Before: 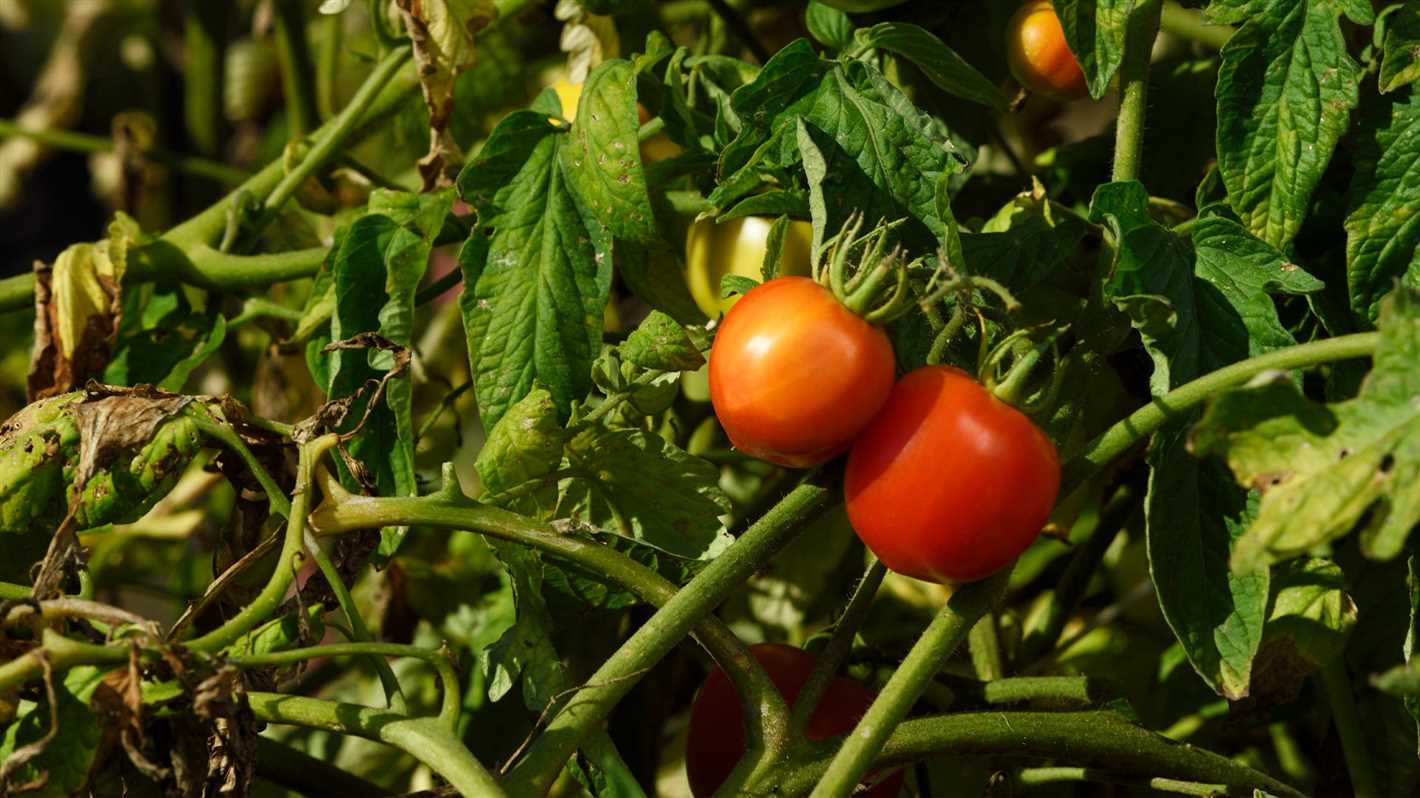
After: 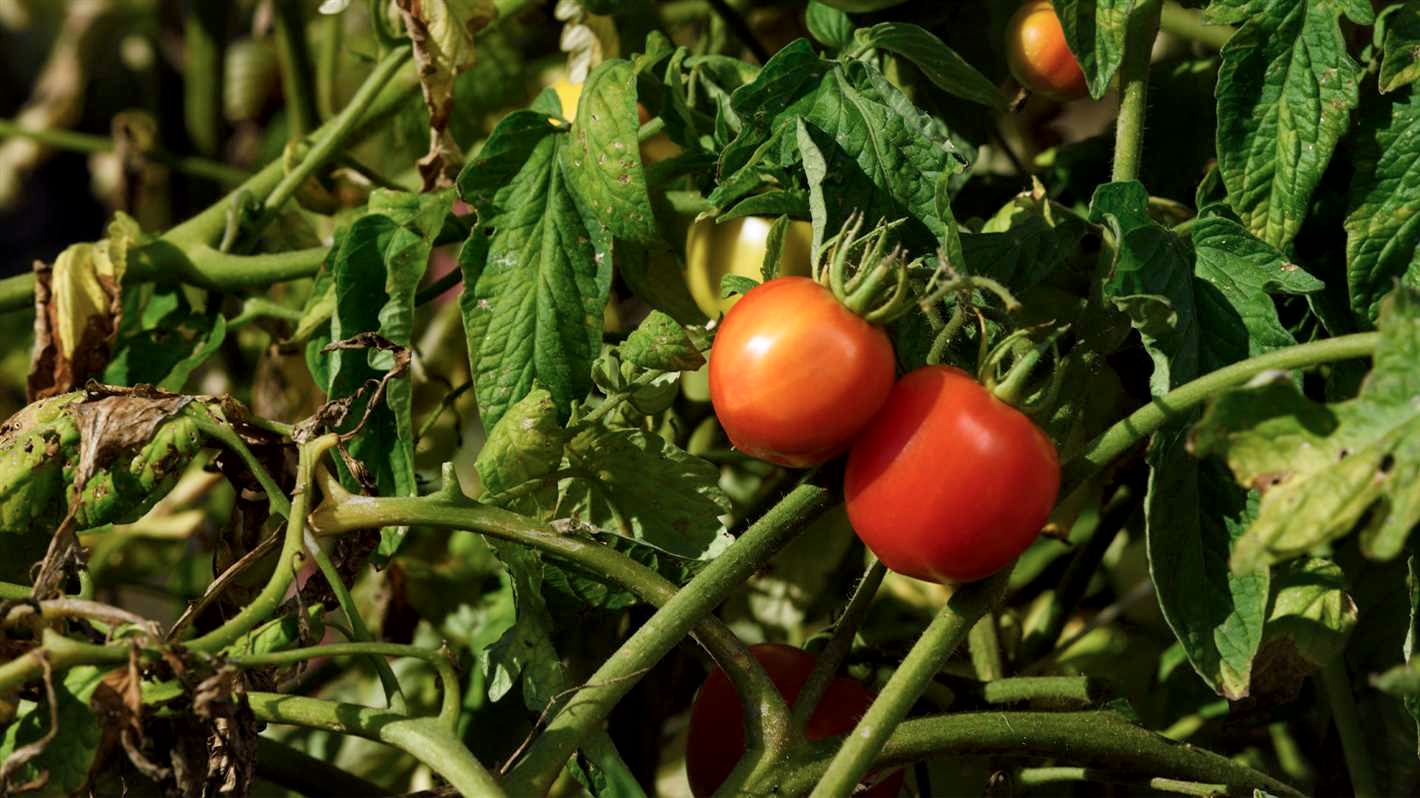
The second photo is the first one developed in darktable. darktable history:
local contrast: mode bilateral grid, contrast 20, coarseness 50, detail 132%, midtone range 0.2
color calibration: illuminant custom, x 0.363, y 0.385, temperature 4528.03 K
